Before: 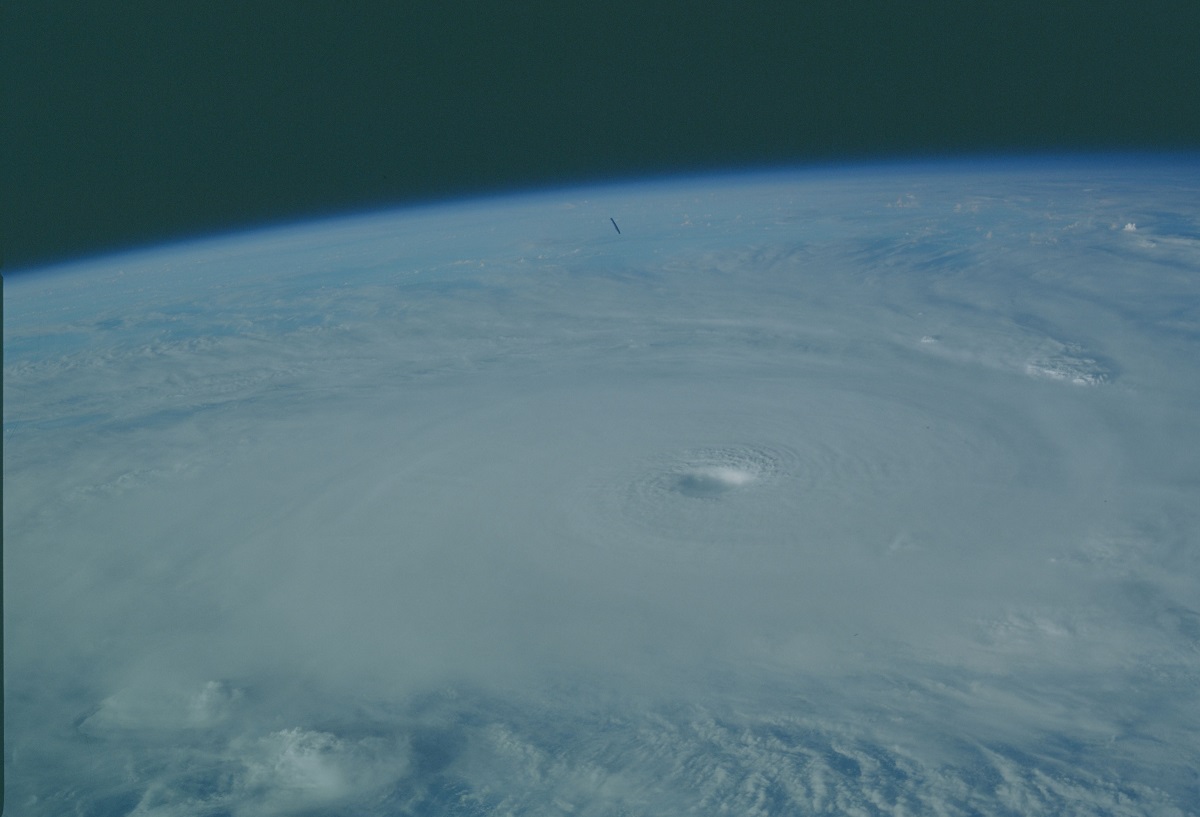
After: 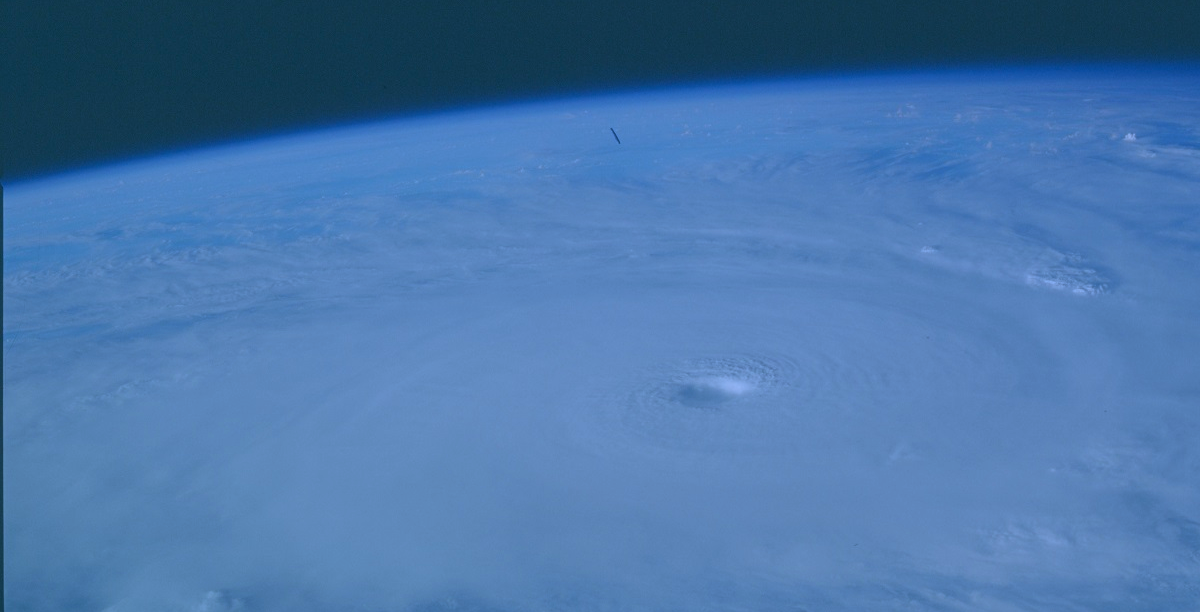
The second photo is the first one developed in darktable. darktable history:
white balance: red 0.924, blue 1.095
crop: top 11.038%, bottom 13.962%
color calibration: illuminant as shot in camera, x 0.379, y 0.396, temperature 4138.76 K
